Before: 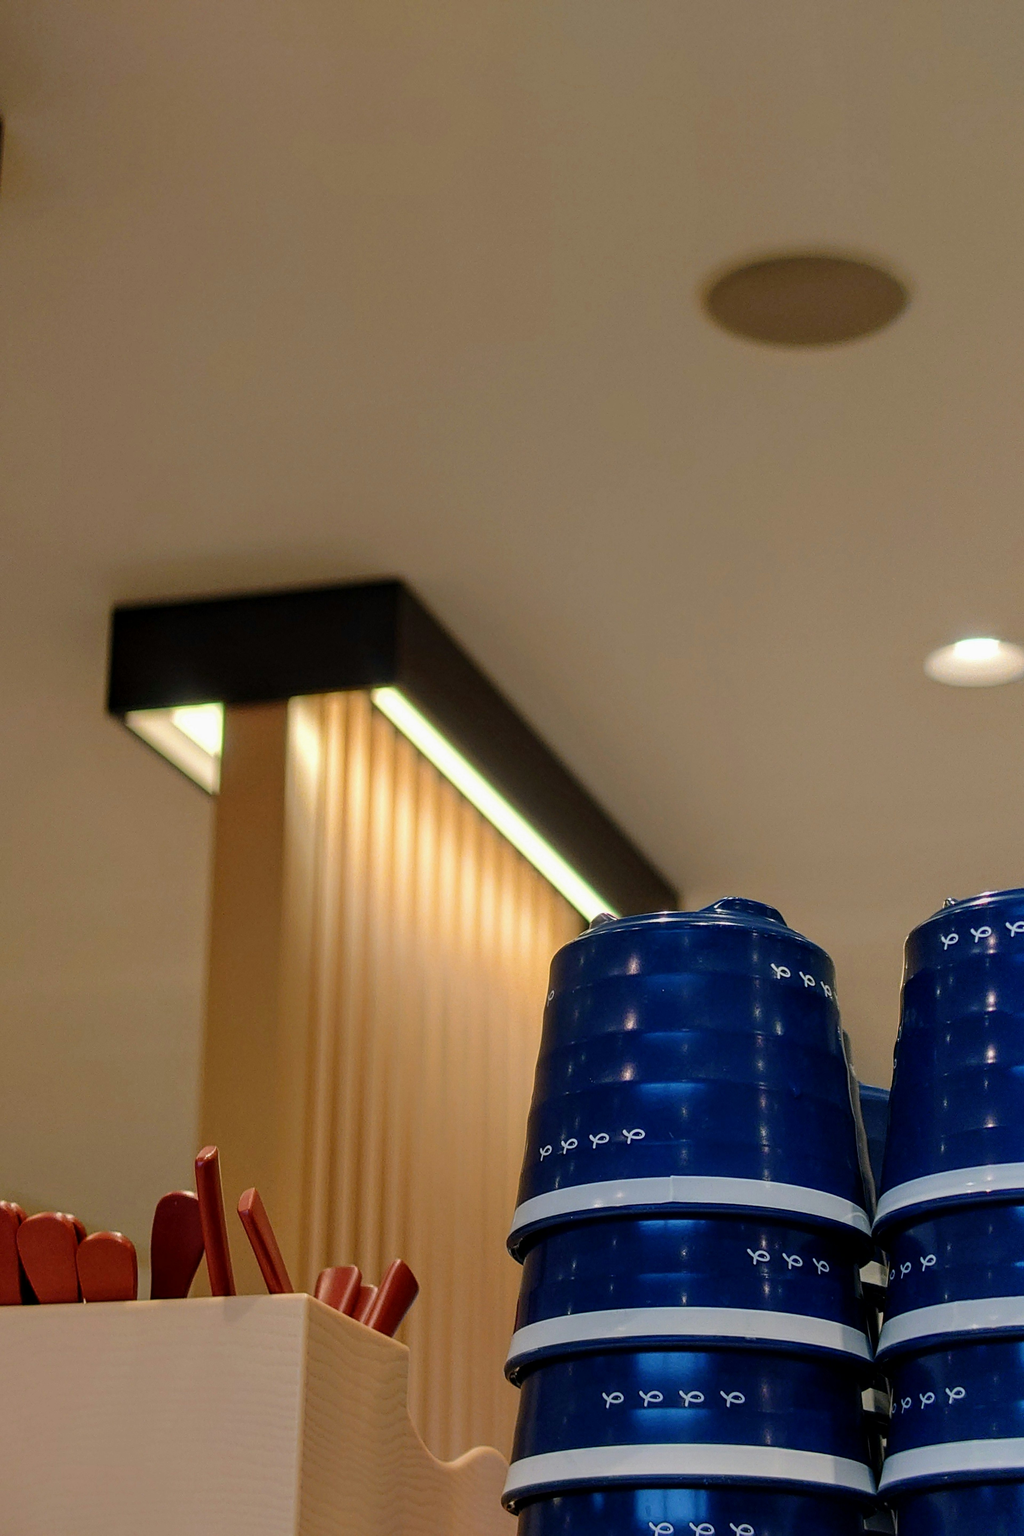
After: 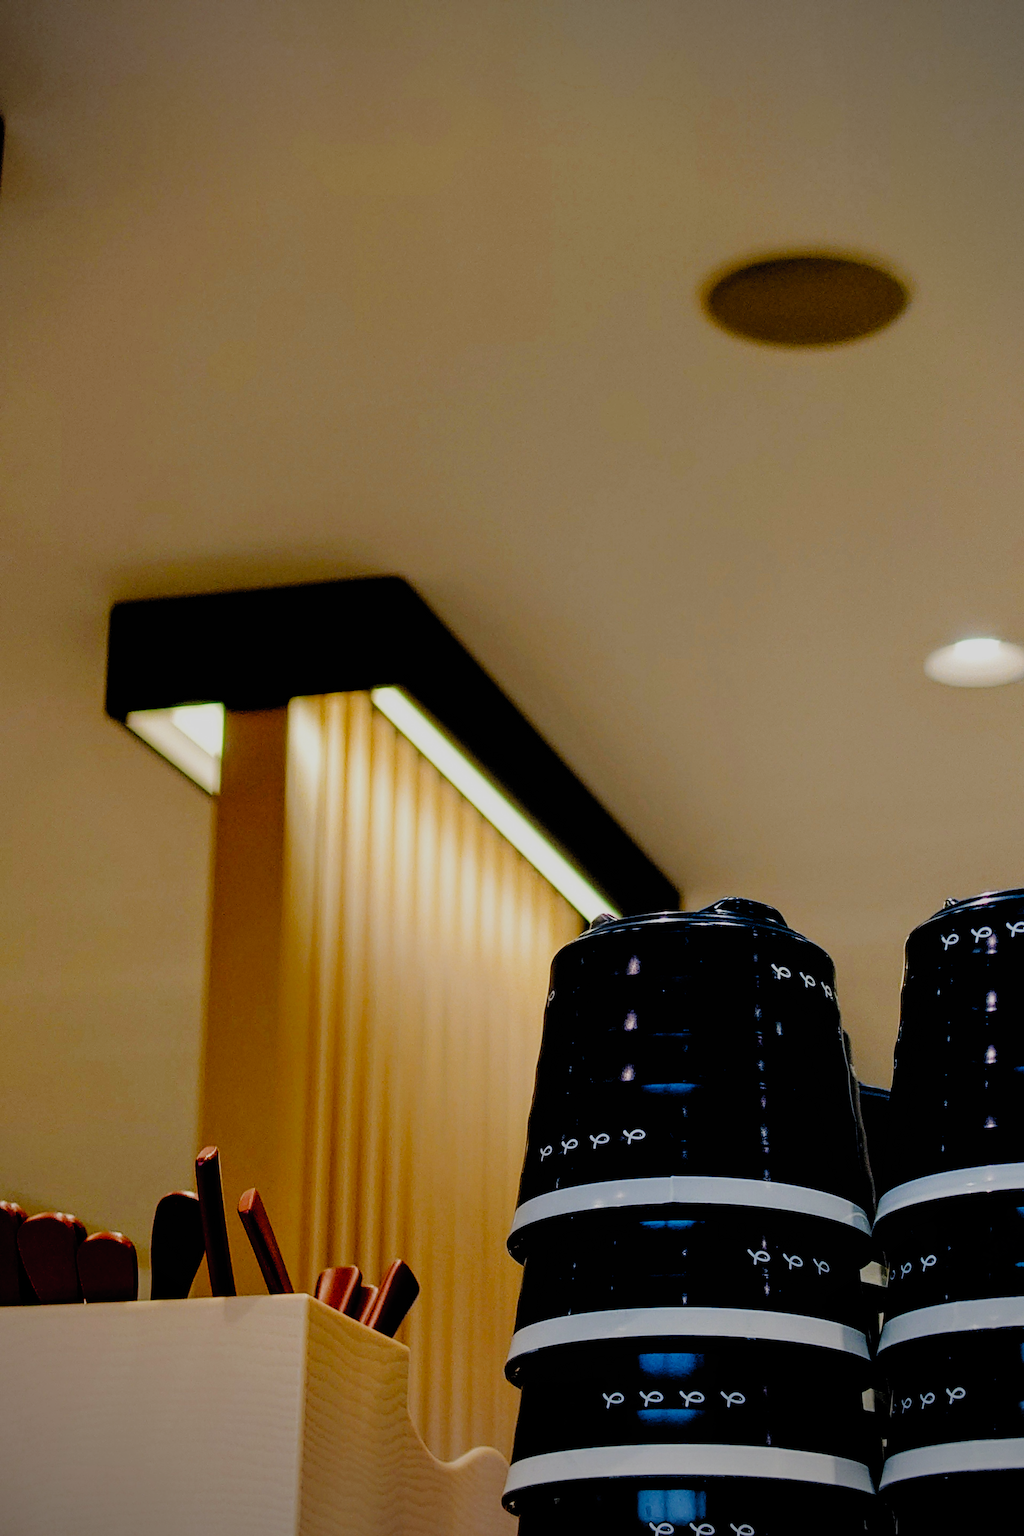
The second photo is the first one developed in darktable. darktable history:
vignetting: on, module defaults
filmic rgb: black relative exposure -2.85 EV, white relative exposure 4.56 EV, hardness 1.77, contrast 1.25, preserve chrominance no, color science v5 (2021)
